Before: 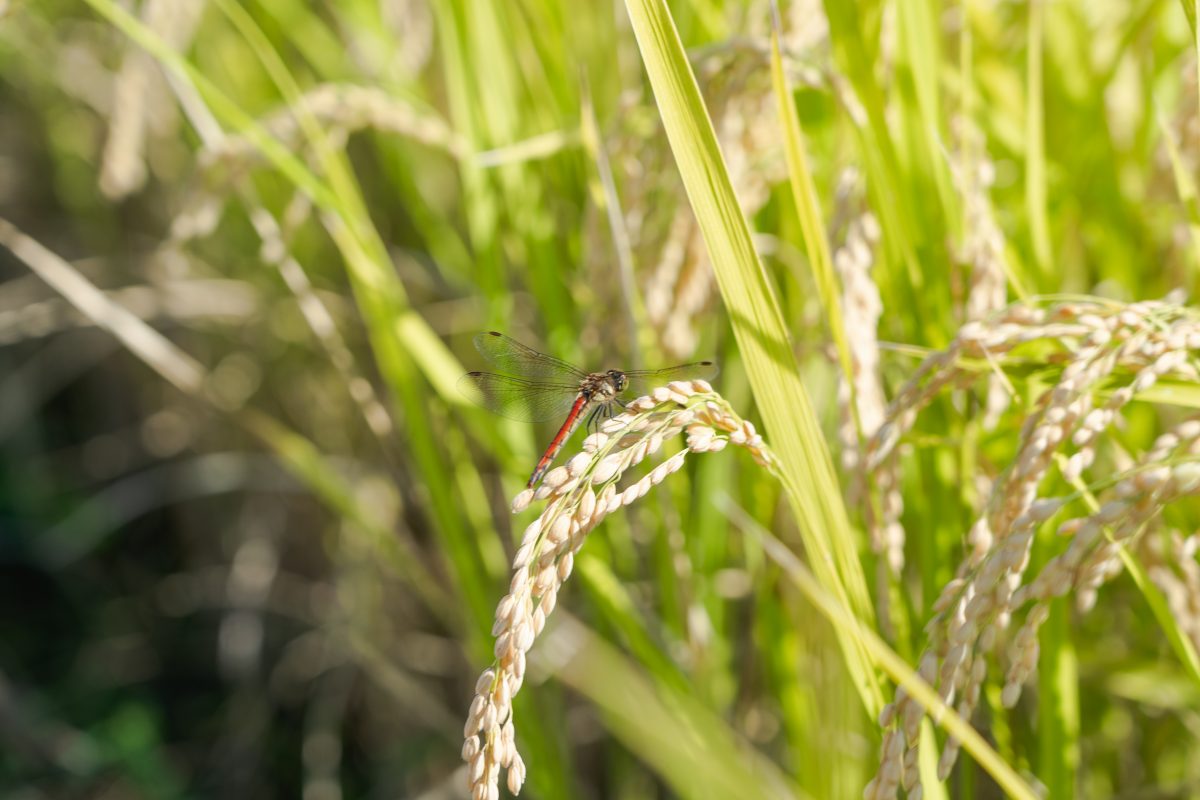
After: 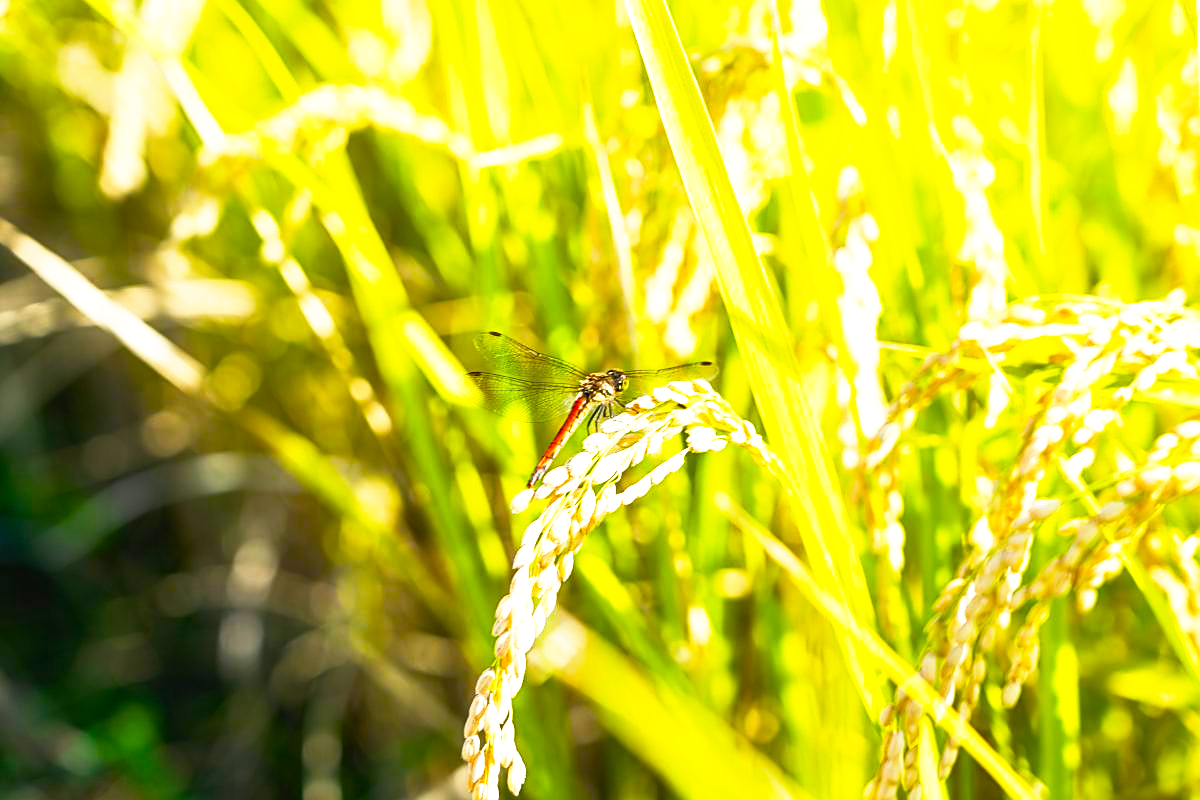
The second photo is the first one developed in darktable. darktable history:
color balance rgb: linear chroma grading › global chroma 9%, perceptual saturation grading › global saturation 36%, perceptual saturation grading › shadows 35%, perceptual brilliance grading › global brilliance 15%, perceptual brilliance grading › shadows -35%, global vibrance 15%
base curve: curves: ch0 [(0, 0) (0.495, 0.917) (1, 1)], preserve colors none
sharpen: on, module defaults
